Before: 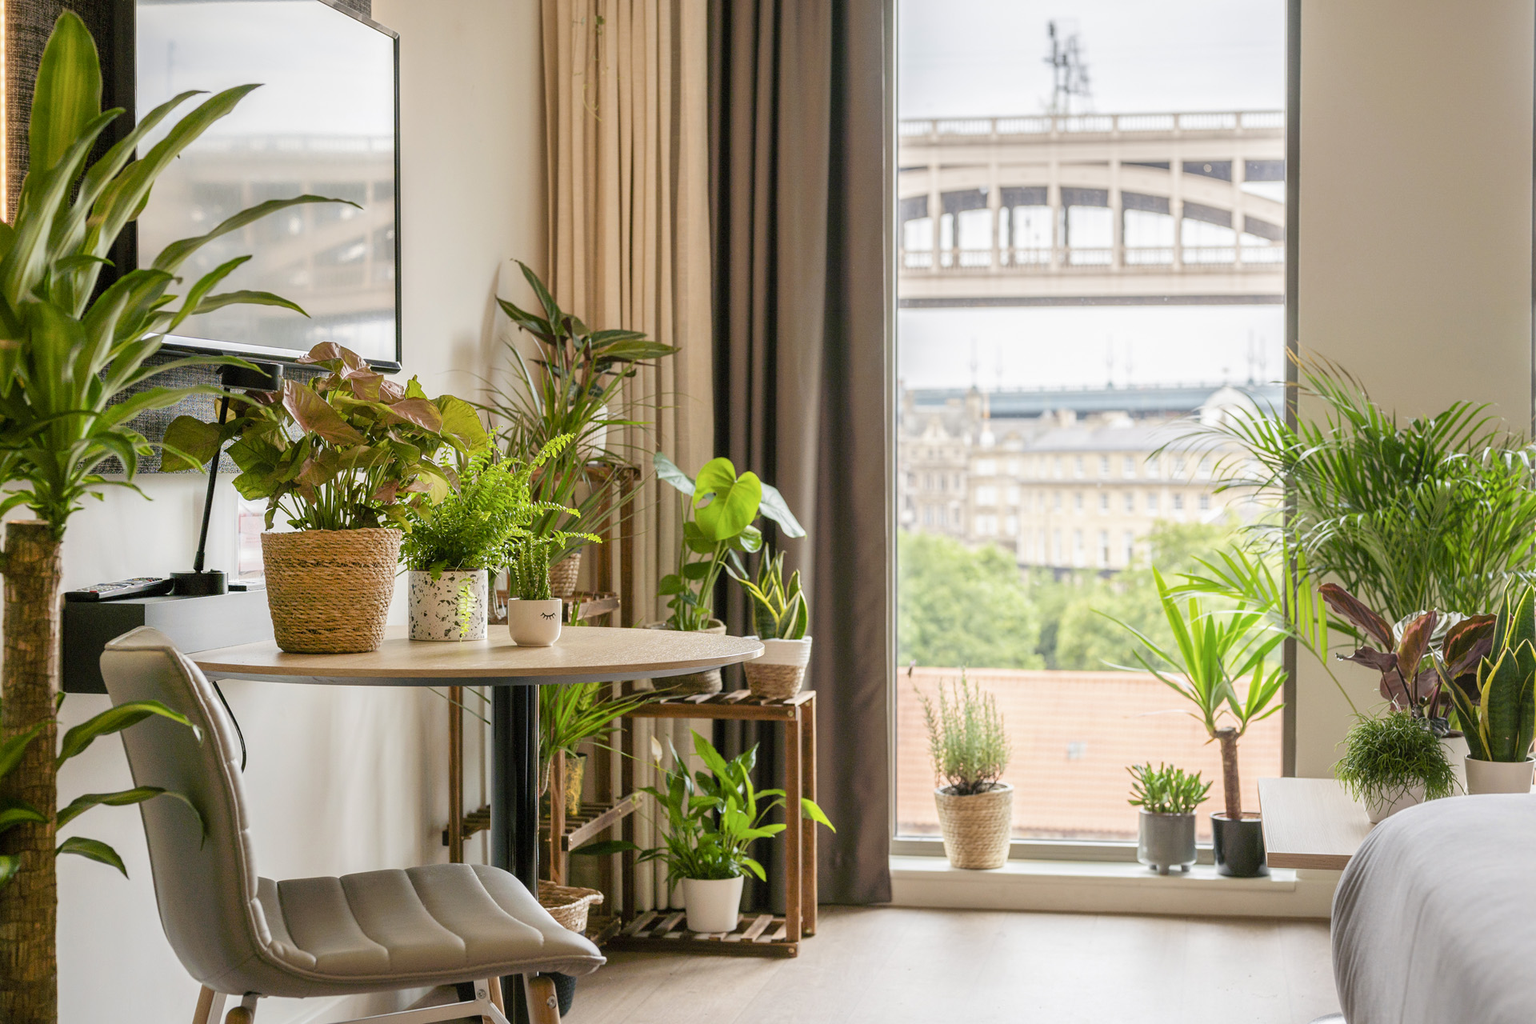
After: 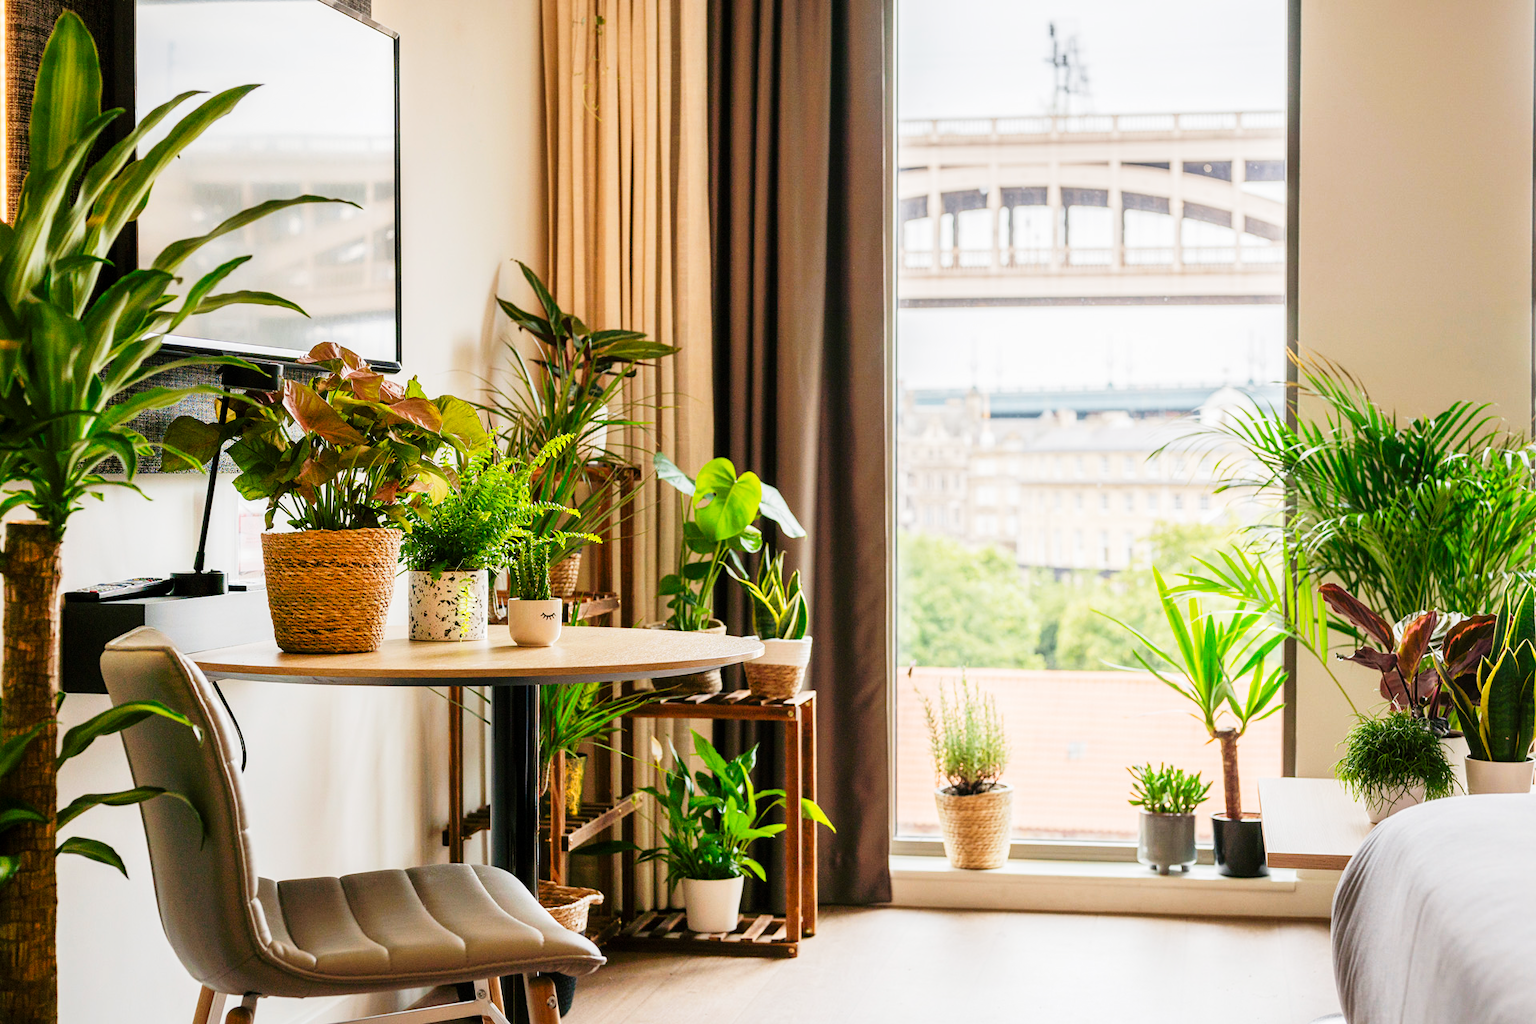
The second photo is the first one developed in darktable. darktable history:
tone curve: curves: ch0 [(0, 0) (0.195, 0.109) (0.751, 0.848) (1, 1)], preserve colors none
